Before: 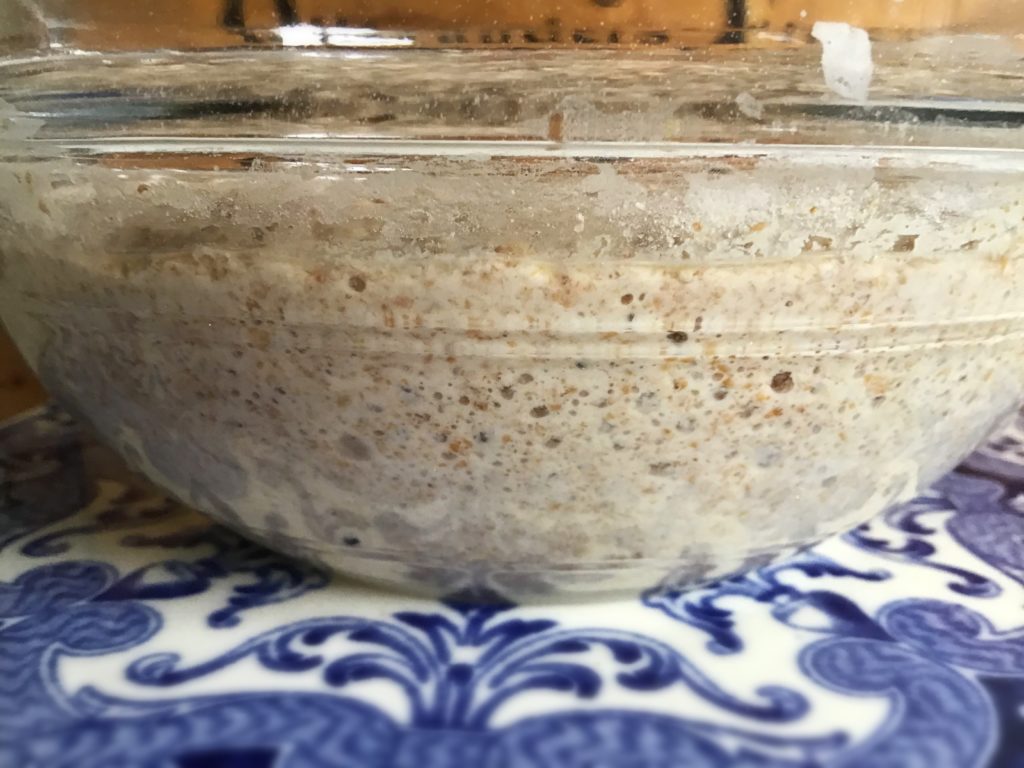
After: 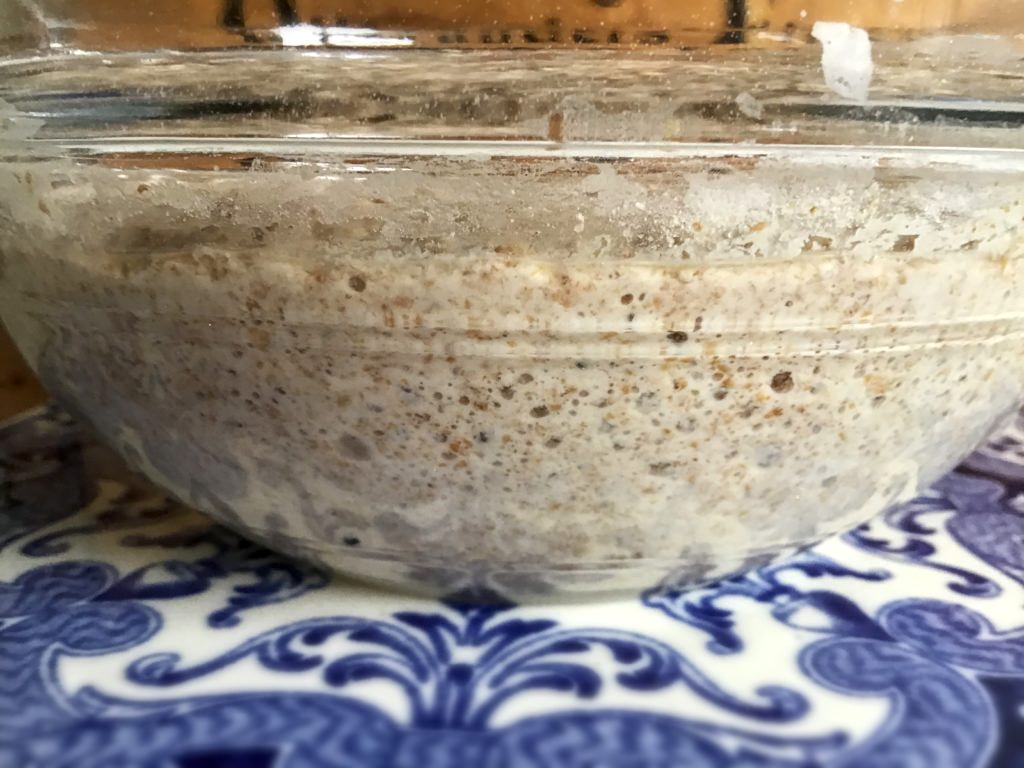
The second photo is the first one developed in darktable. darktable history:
exposure: exposure -0.011 EV, compensate exposure bias true, compensate highlight preservation false
local contrast: on, module defaults
